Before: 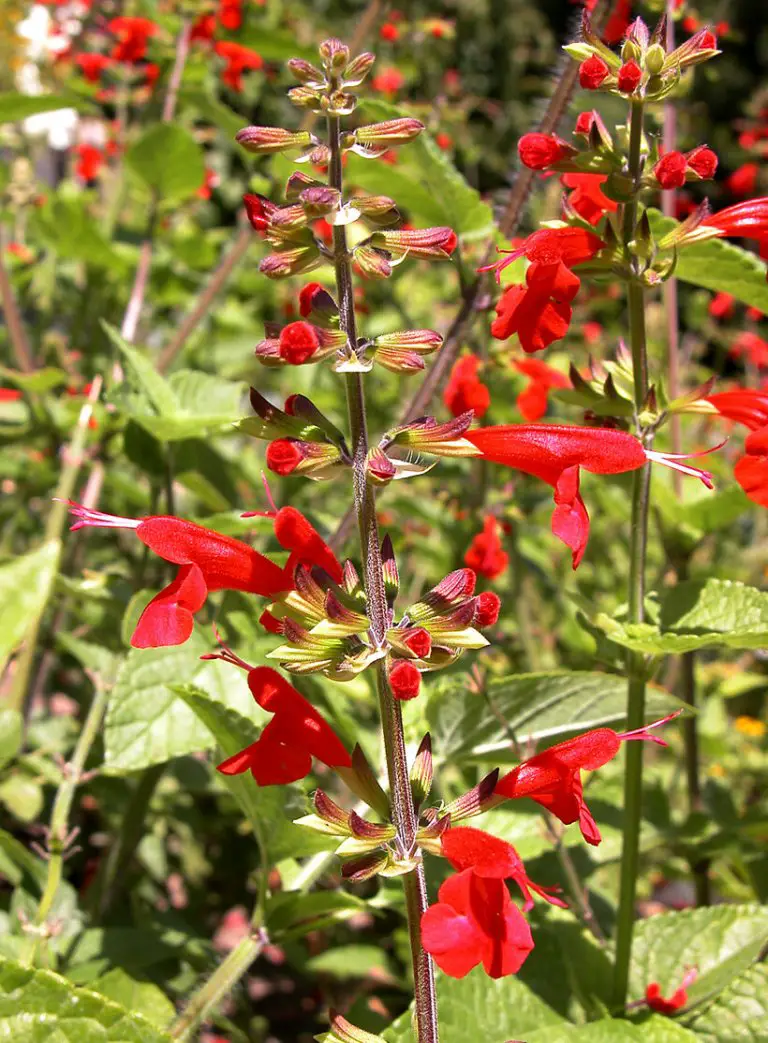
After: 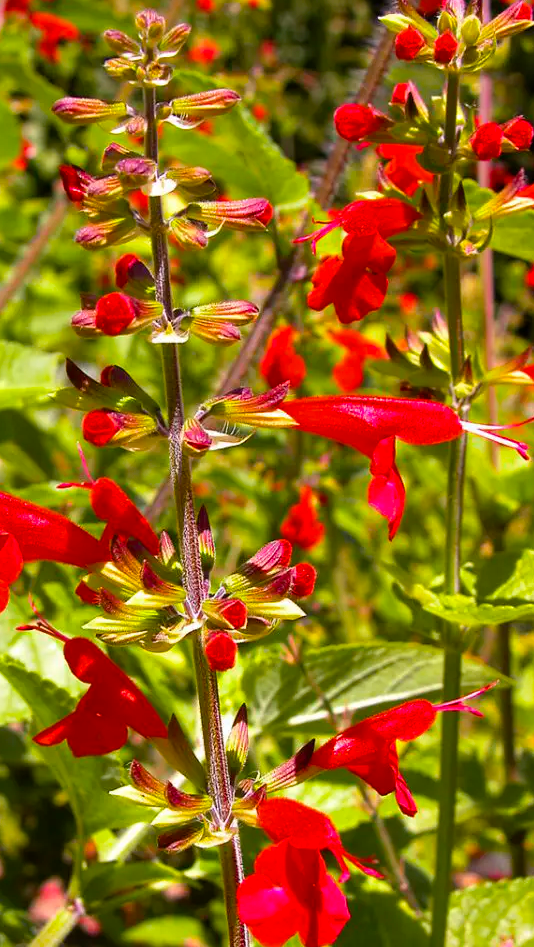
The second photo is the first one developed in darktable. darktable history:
shadows and highlights: low approximation 0.01, soften with gaussian
crop and rotate: left 24.034%, top 2.838%, right 6.406%, bottom 6.299%
color balance rgb: linear chroma grading › global chroma 15%, perceptual saturation grading › global saturation 30%
